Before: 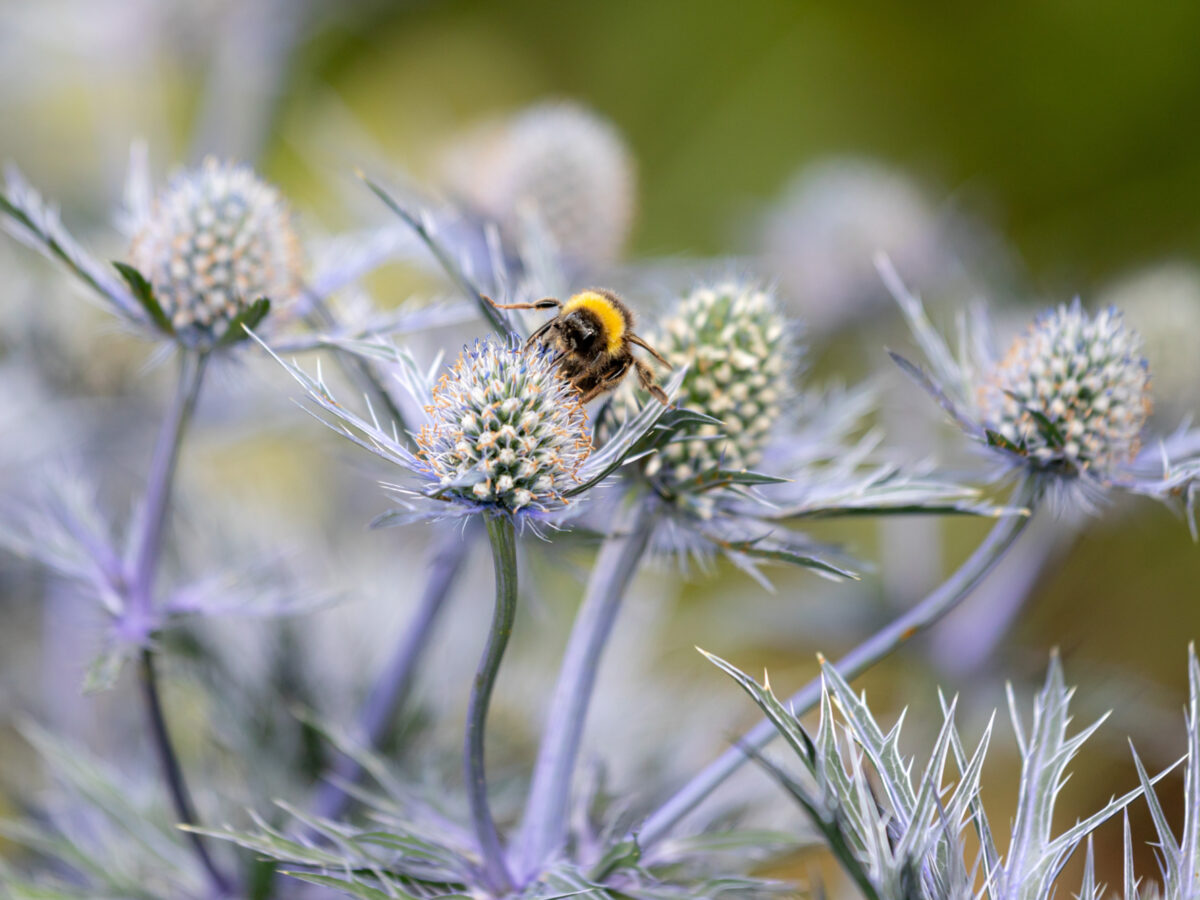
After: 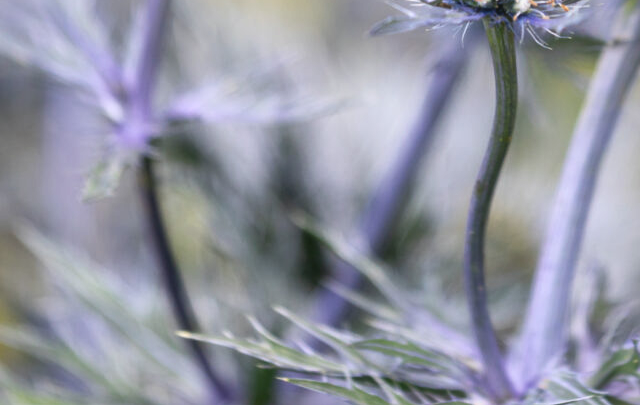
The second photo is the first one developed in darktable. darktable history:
haze removal: strength -0.1, adaptive false
crop and rotate: top 54.778%, right 46.61%, bottom 0.159%
local contrast: mode bilateral grid, contrast 25, coarseness 60, detail 151%, midtone range 0.2
